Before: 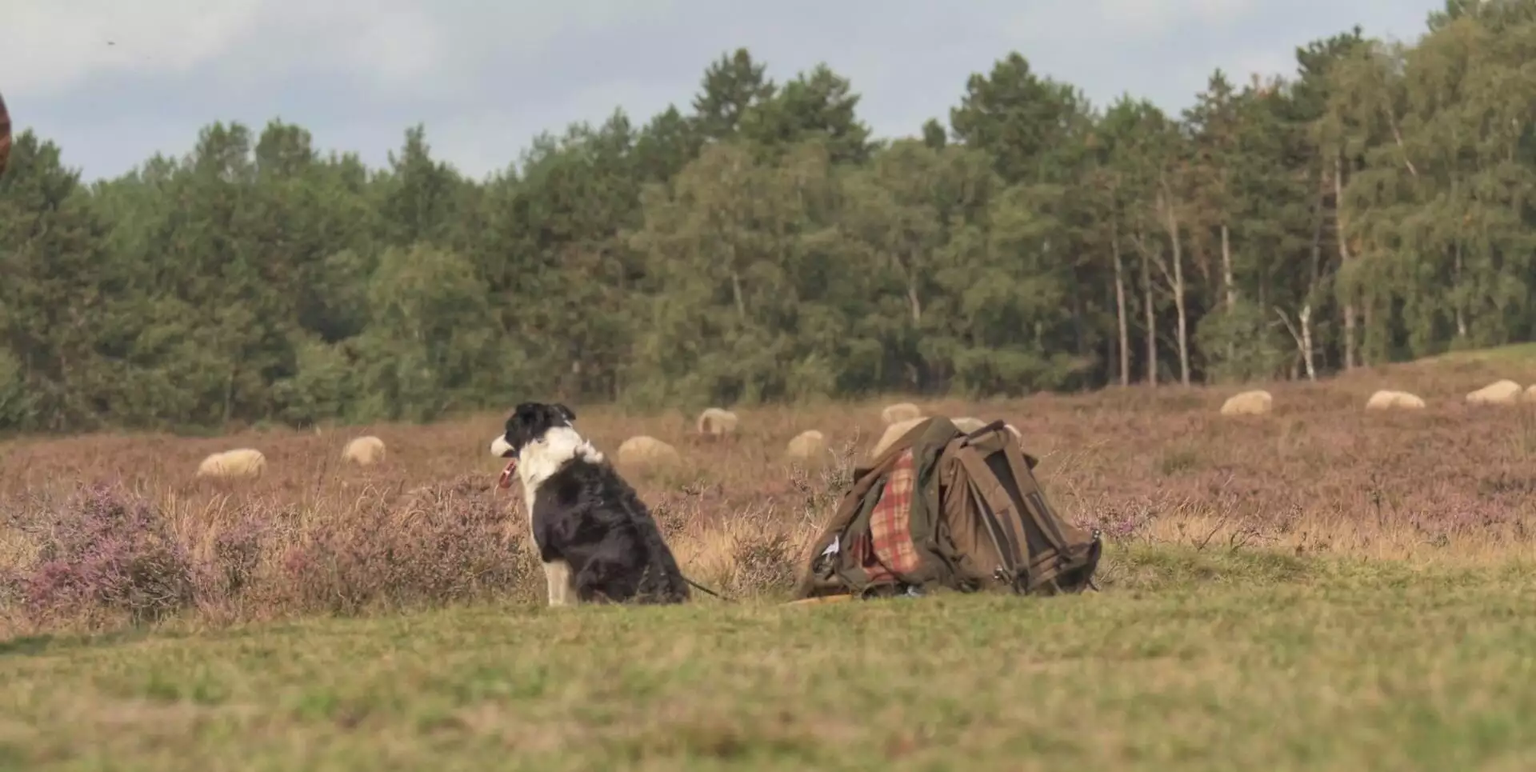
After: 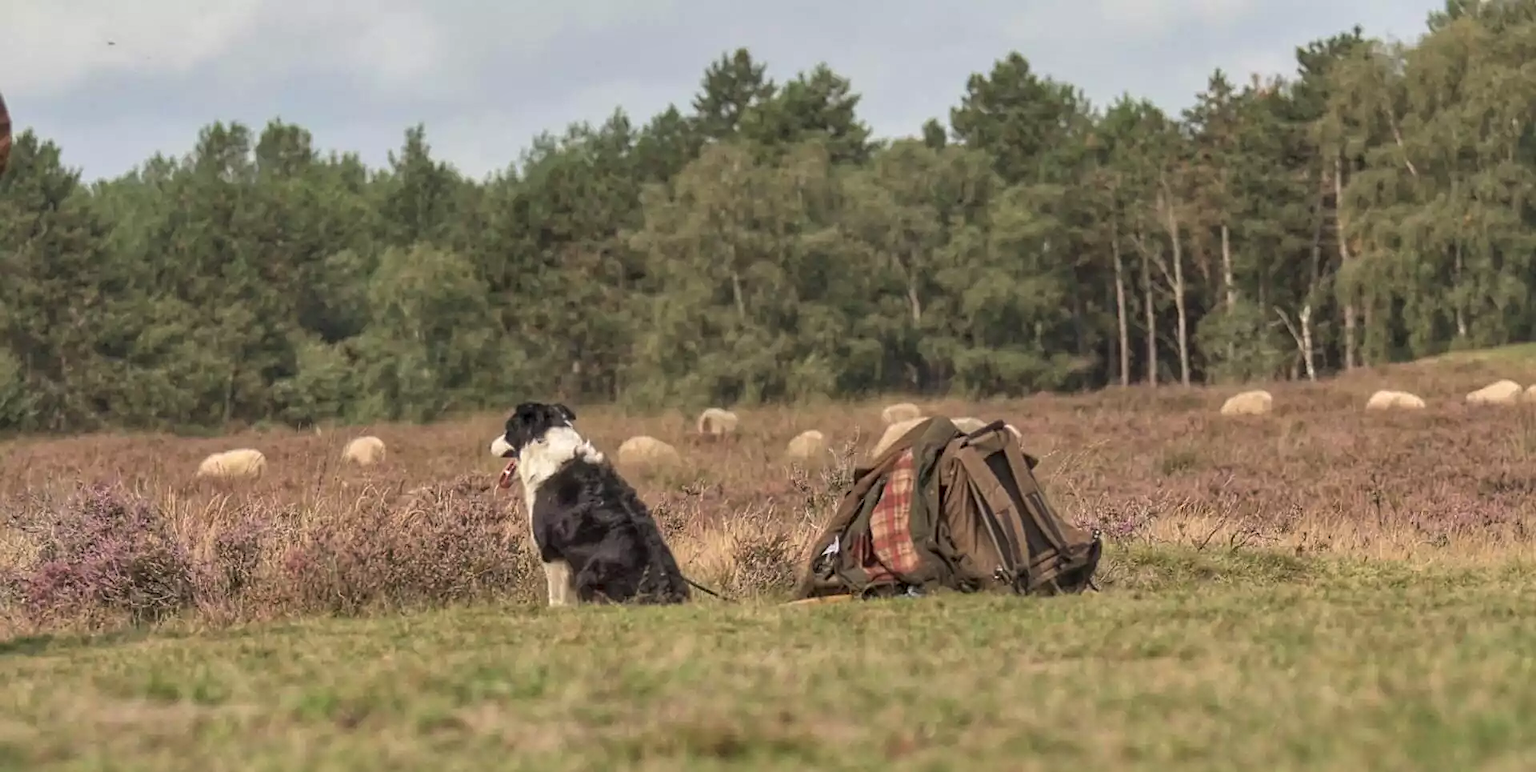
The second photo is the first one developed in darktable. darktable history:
local contrast: detail 130%
sharpen: on, module defaults
